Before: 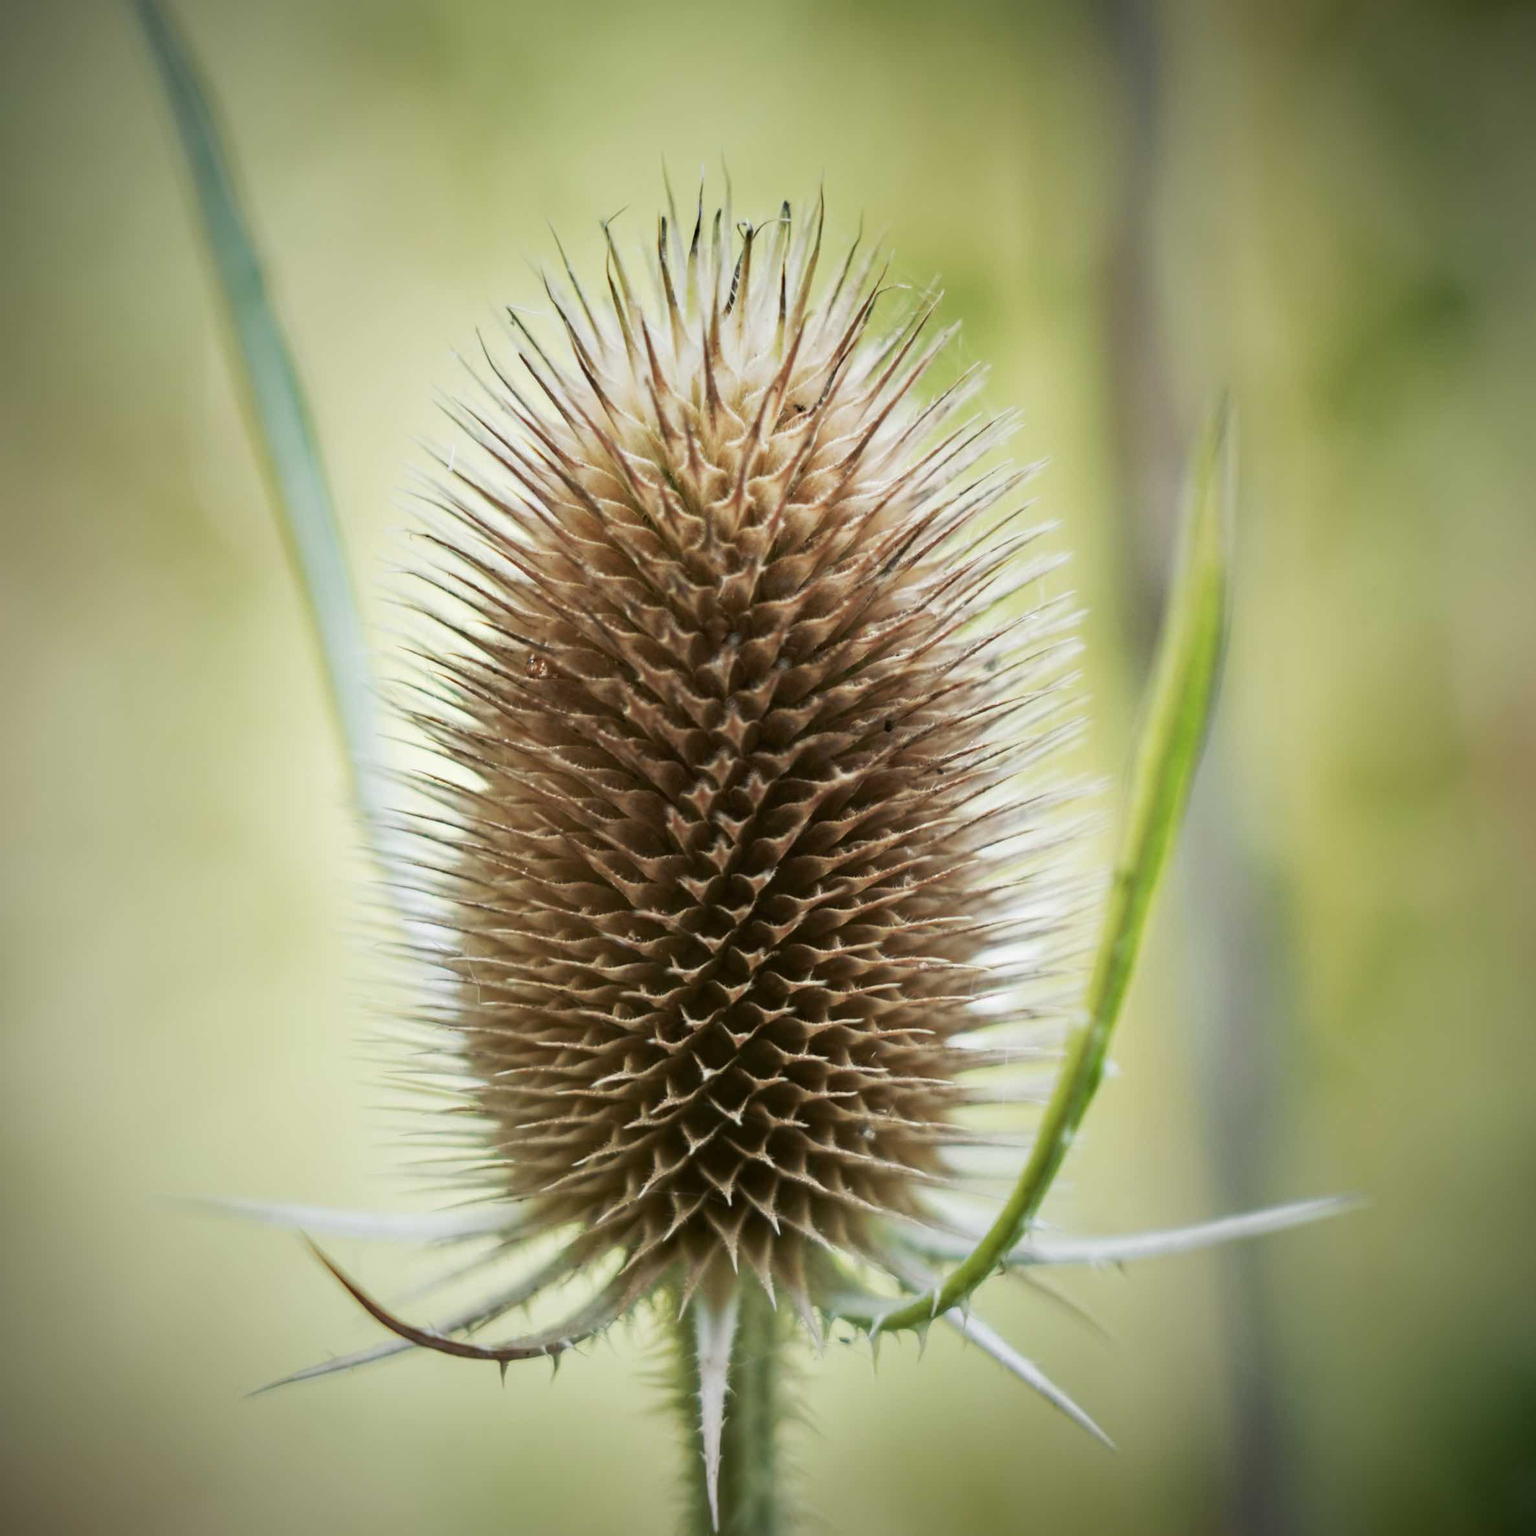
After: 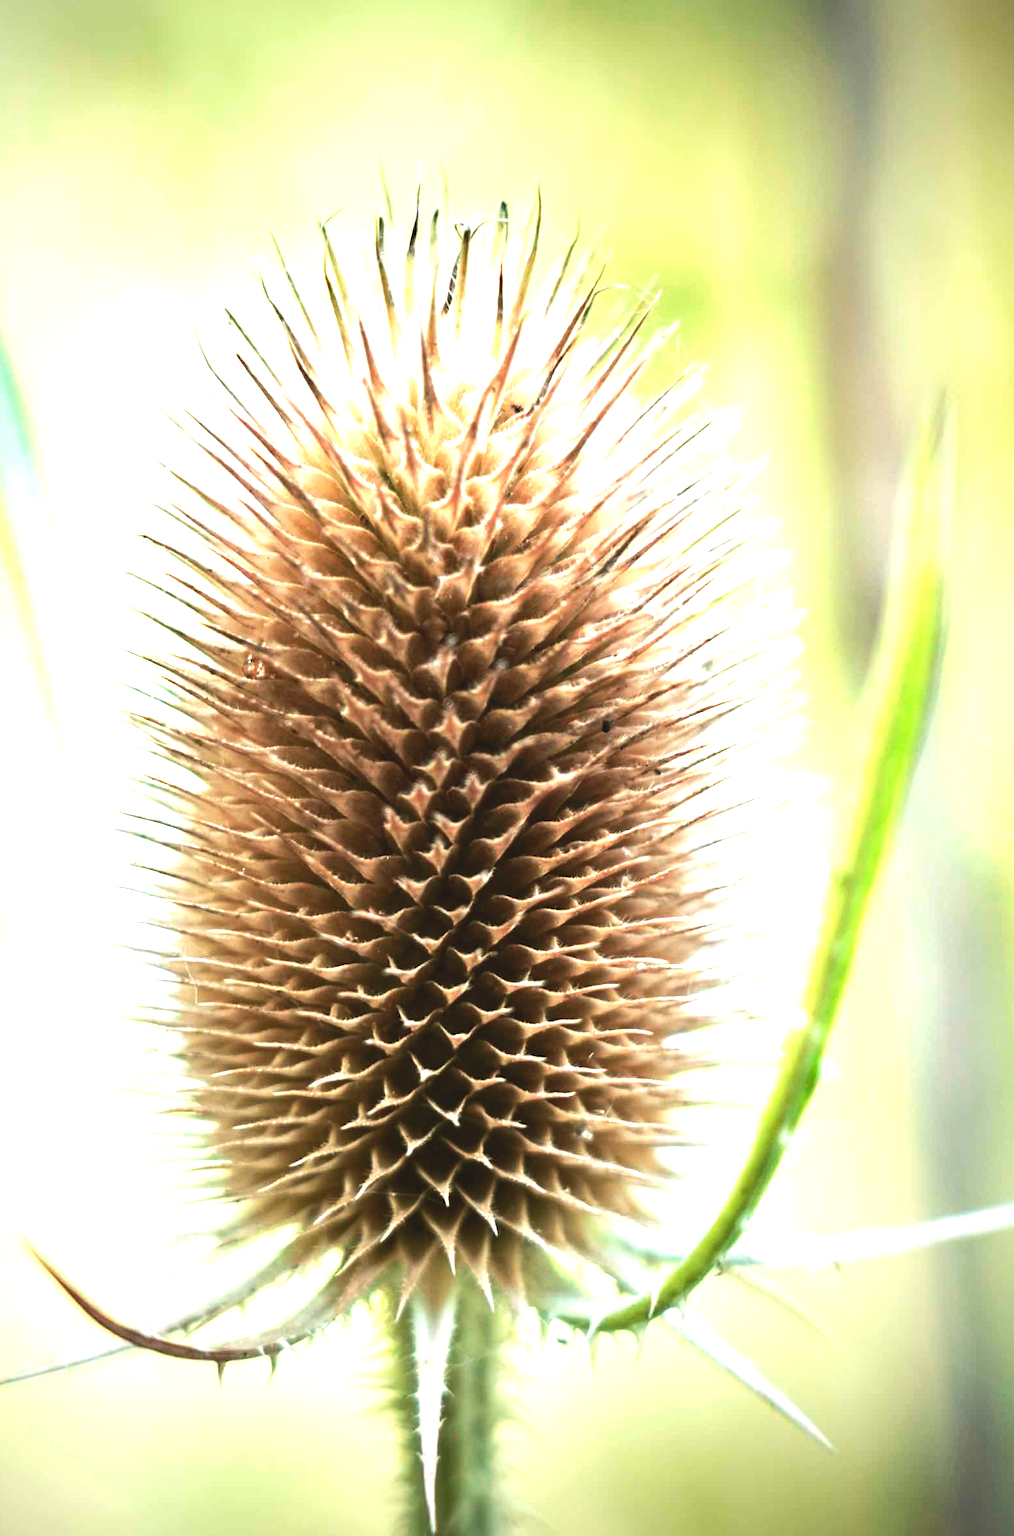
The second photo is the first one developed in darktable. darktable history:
crop and rotate: left 18.442%, right 15.508%
exposure: black level correction -0.005, exposure 1 EV, compensate highlight preservation false
tone equalizer: -8 EV -0.417 EV, -7 EV -0.389 EV, -6 EV -0.333 EV, -5 EV -0.222 EV, -3 EV 0.222 EV, -2 EV 0.333 EV, -1 EV 0.389 EV, +0 EV 0.417 EV, edges refinement/feathering 500, mask exposure compensation -1.57 EV, preserve details no
